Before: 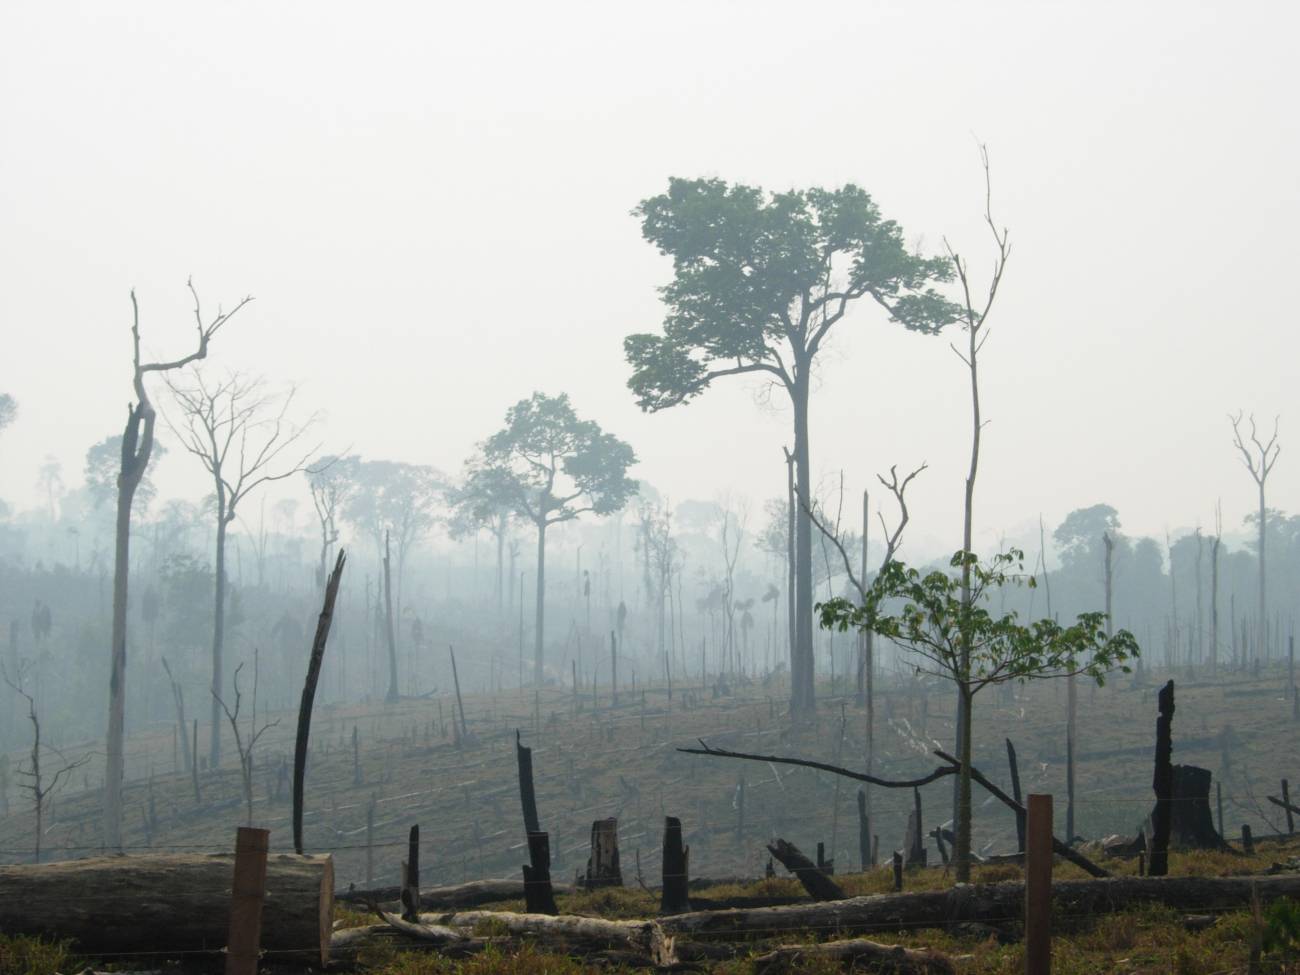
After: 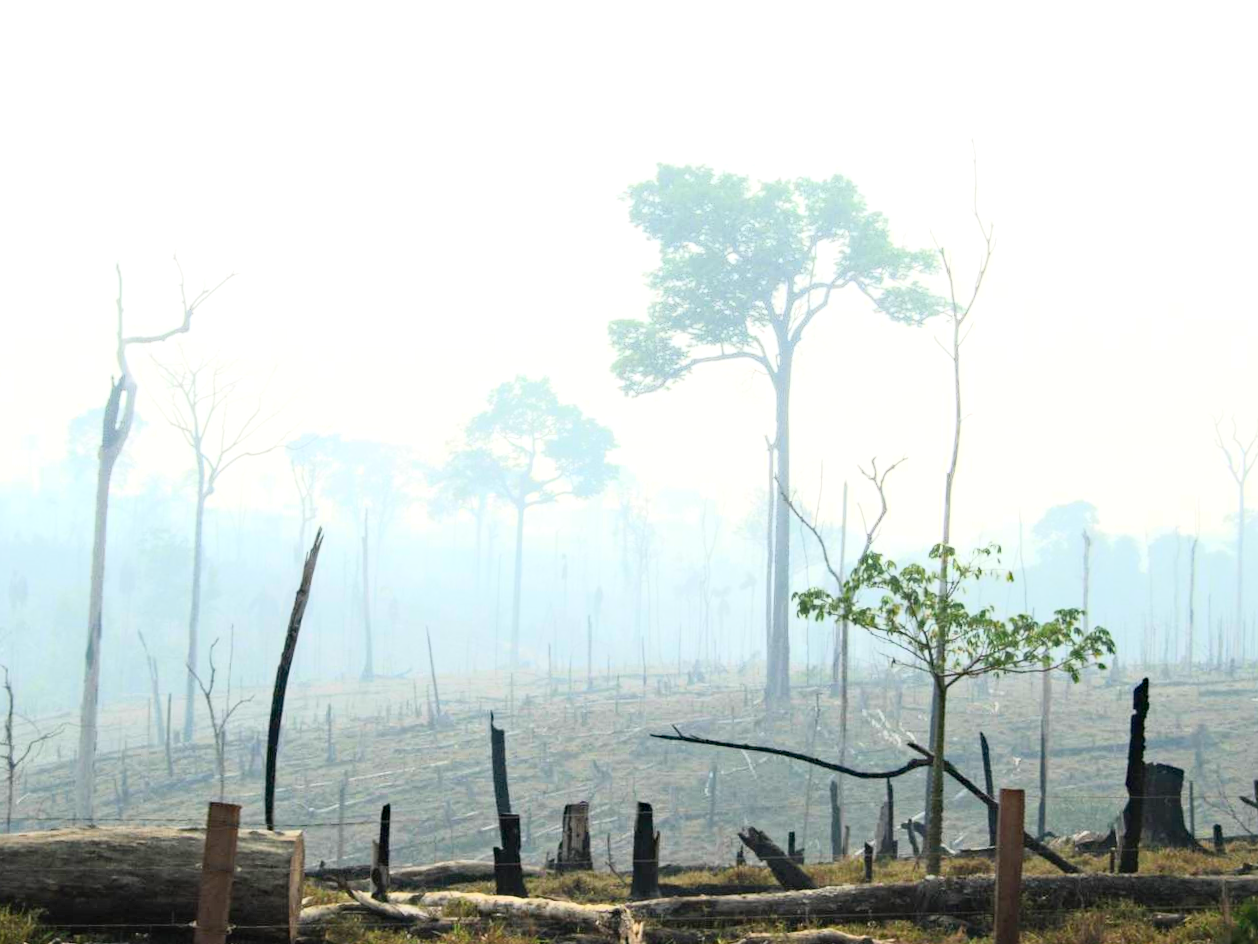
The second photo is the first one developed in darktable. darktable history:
exposure: exposure 0.497 EV, compensate highlight preservation false
tone curve: curves: ch0 [(0, 0) (0.003, 0.003) (0.011, 0.012) (0.025, 0.028) (0.044, 0.049) (0.069, 0.091) (0.1, 0.144) (0.136, 0.21) (0.177, 0.277) (0.224, 0.352) (0.277, 0.433) (0.335, 0.523) (0.399, 0.613) (0.468, 0.702) (0.543, 0.79) (0.623, 0.867) (0.709, 0.916) (0.801, 0.946) (0.898, 0.972) (1, 1)], color space Lab, independent channels, preserve colors none
haze removal: compatibility mode true, adaptive false
crop and rotate: angle -1.41°
contrast brightness saturation: contrast 0.09, saturation 0.27
